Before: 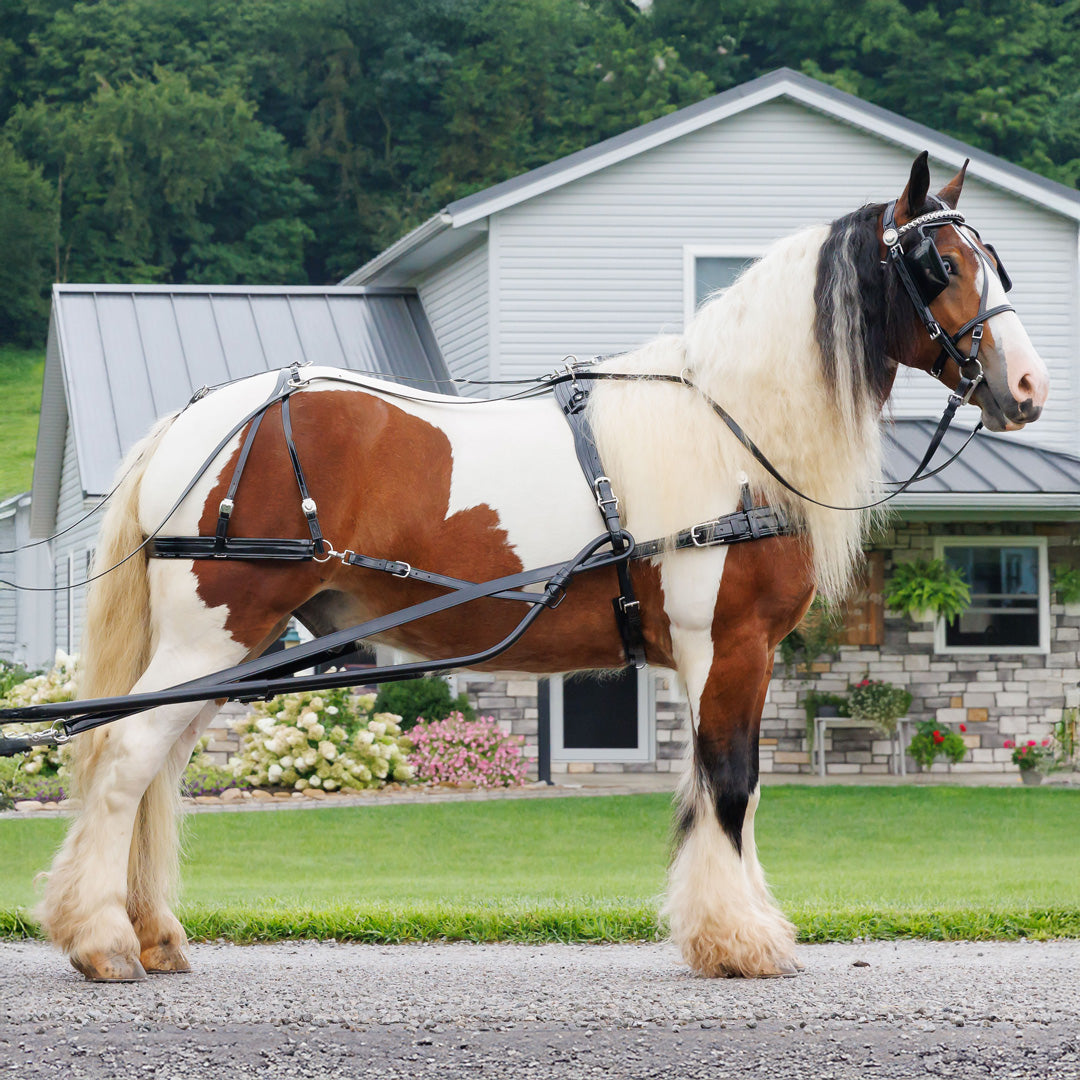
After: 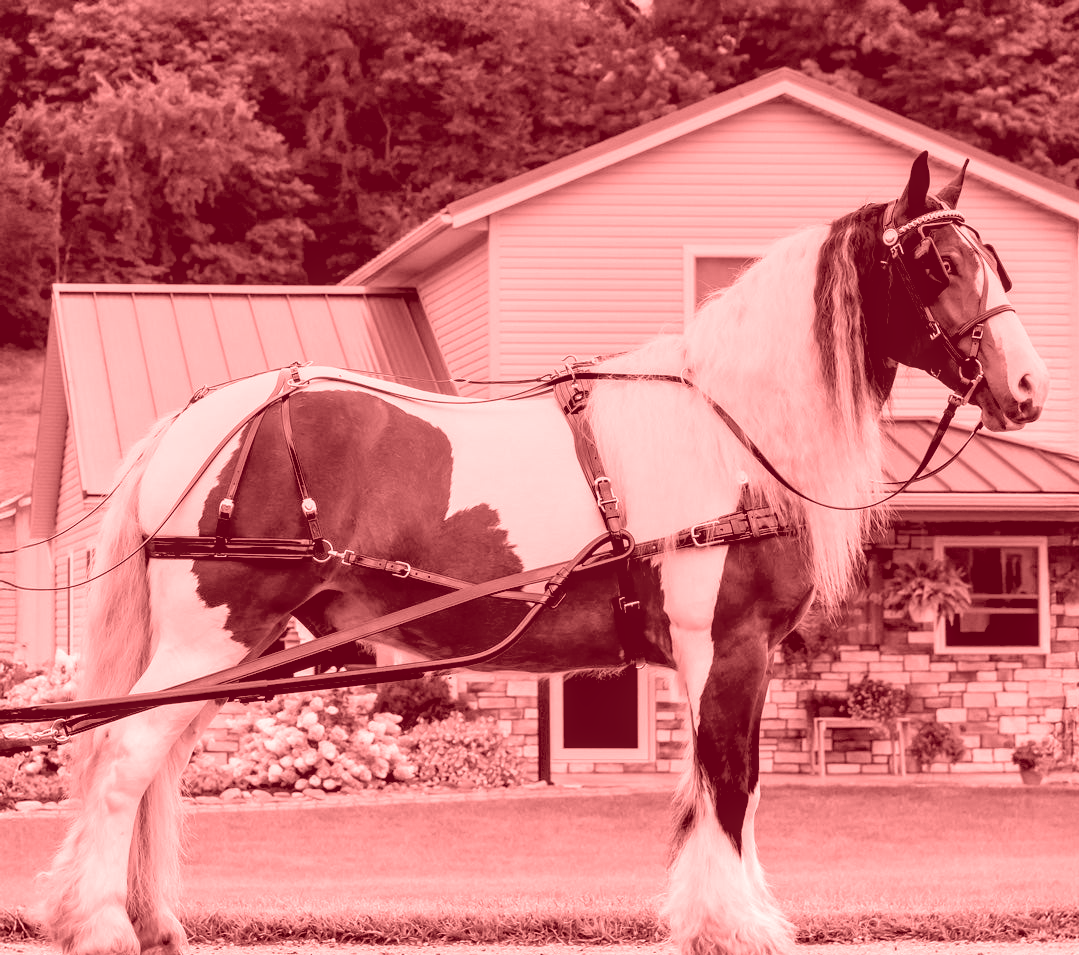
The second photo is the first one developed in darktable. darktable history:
graduated density: on, module defaults
white balance: red 0.978, blue 0.999
shadows and highlights: low approximation 0.01, soften with gaussian
exposure: black level correction 0.029, exposure -0.073 EV, compensate highlight preservation false
crop and rotate: top 0%, bottom 11.49%
color balance rgb: shadows lift › chroma 2%, shadows lift › hue 247.2°, power › chroma 0.3%, power › hue 25.2°, highlights gain › chroma 3%, highlights gain › hue 60°, global offset › luminance 0.75%, perceptual saturation grading › global saturation 20%, perceptual saturation grading › highlights -20%, perceptual saturation grading › shadows 30%, global vibrance 20%
local contrast: on, module defaults
colorize: saturation 60%, source mix 100%
